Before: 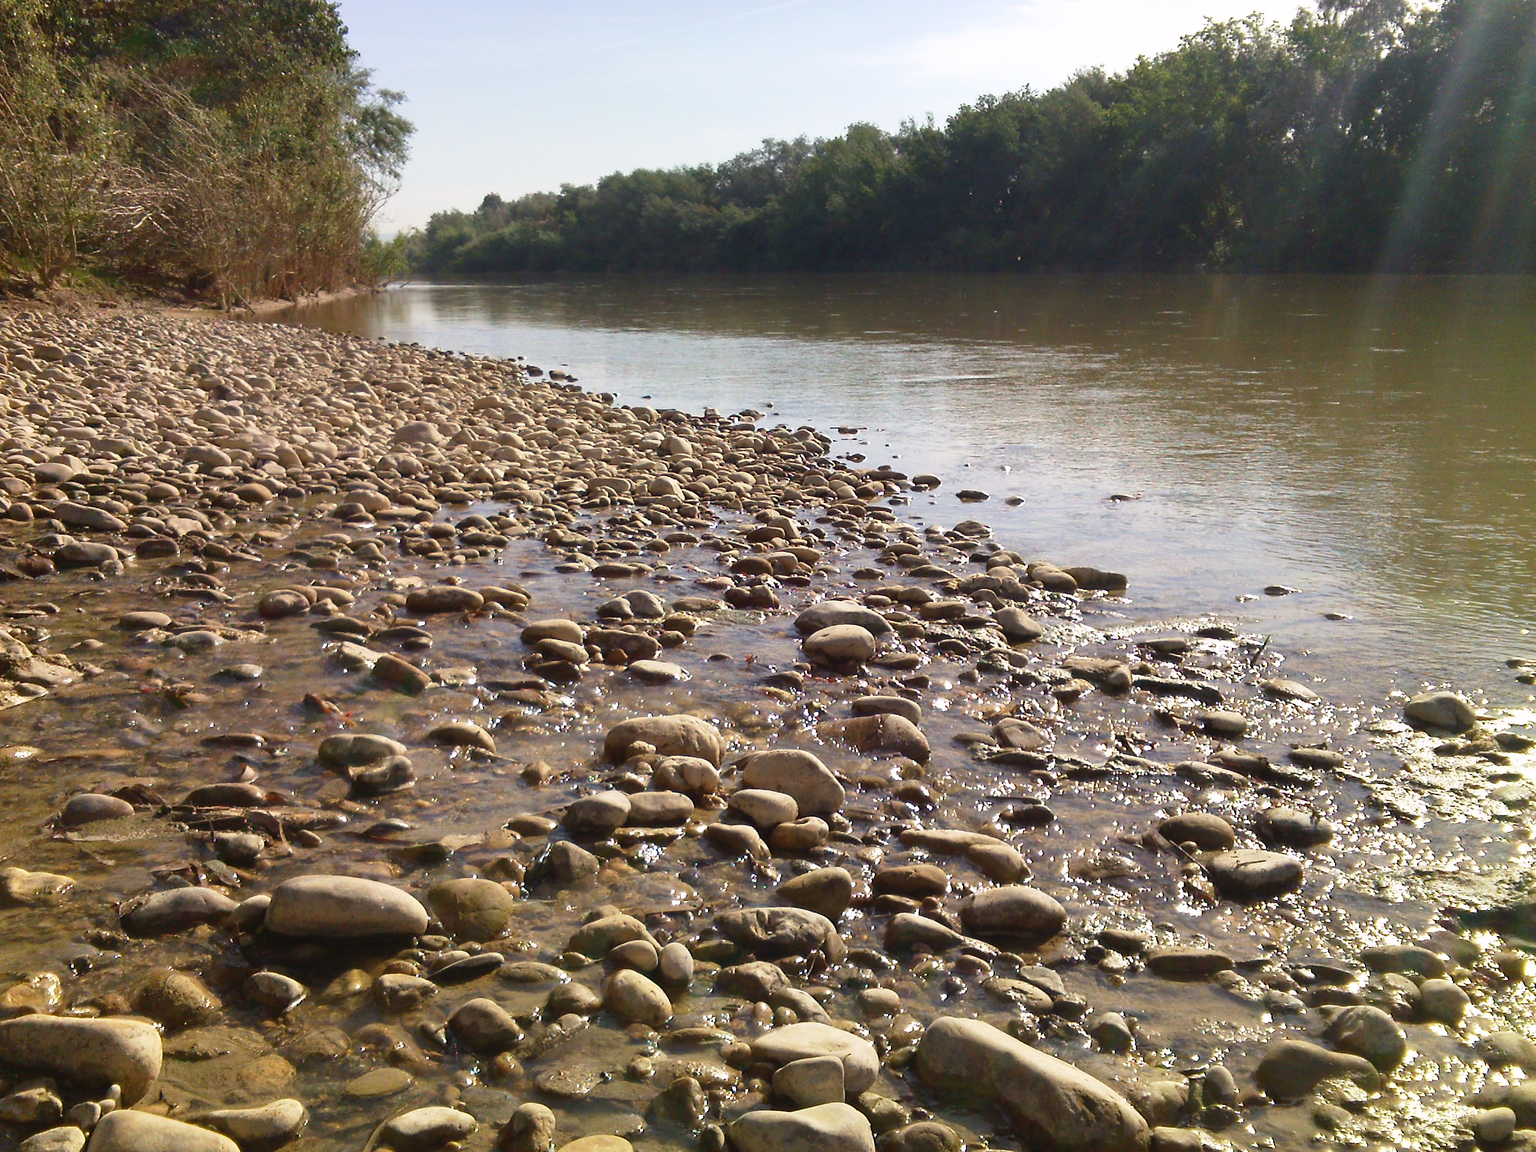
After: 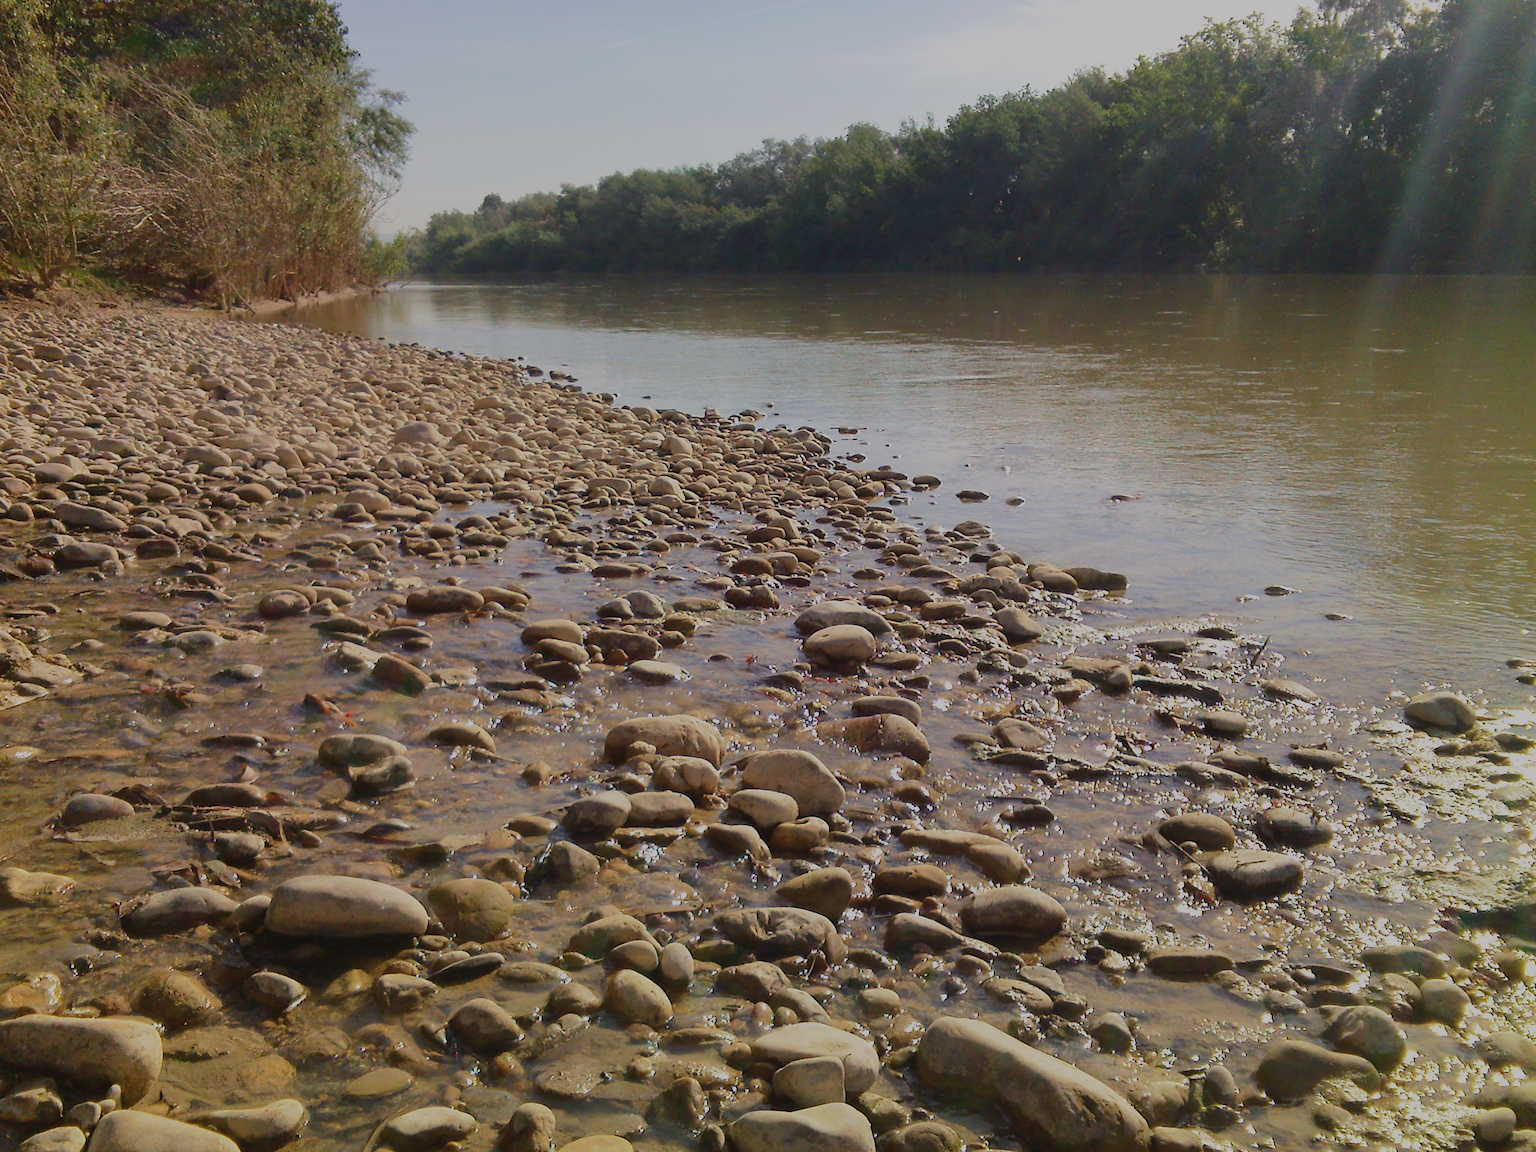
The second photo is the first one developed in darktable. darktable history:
tone equalizer: -8 EV -0.042 EV, -7 EV 0.037 EV, -6 EV -0.008 EV, -5 EV 0.005 EV, -4 EV -0.038 EV, -3 EV -0.239 EV, -2 EV -0.634 EV, -1 EV -0.965 EV, +0 EV -0.95 EV, edges refinement/feathering 500, mask exposure compensation -1.57 EV, preserve details no
